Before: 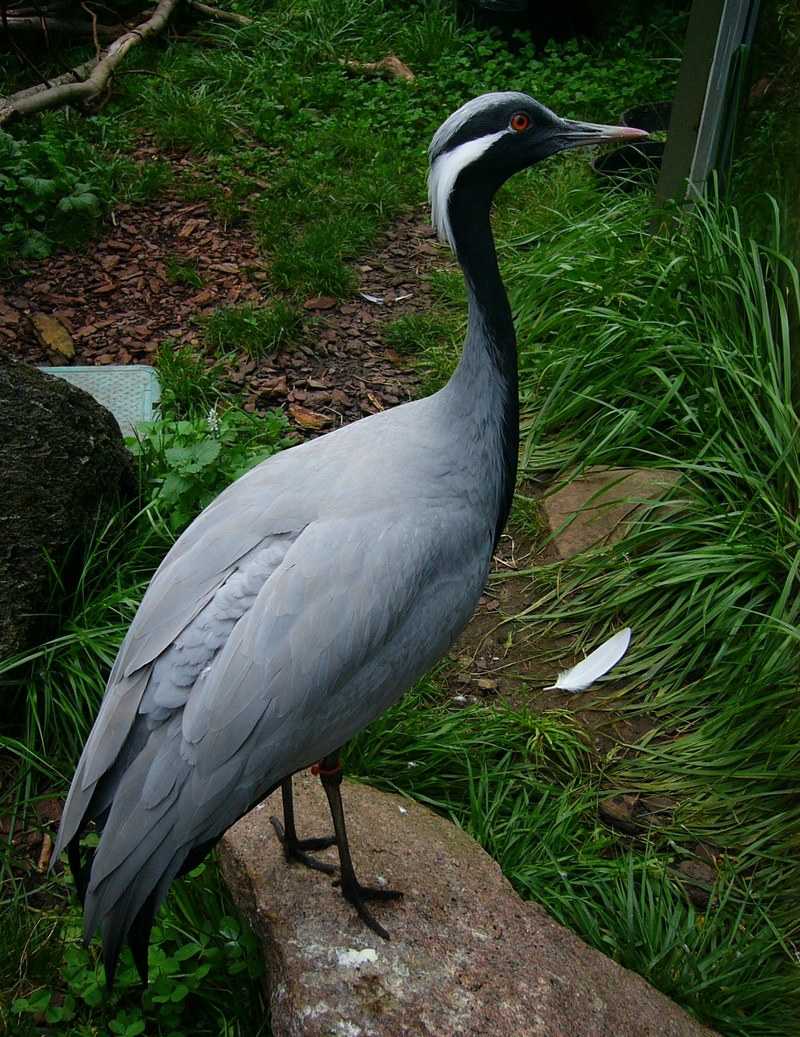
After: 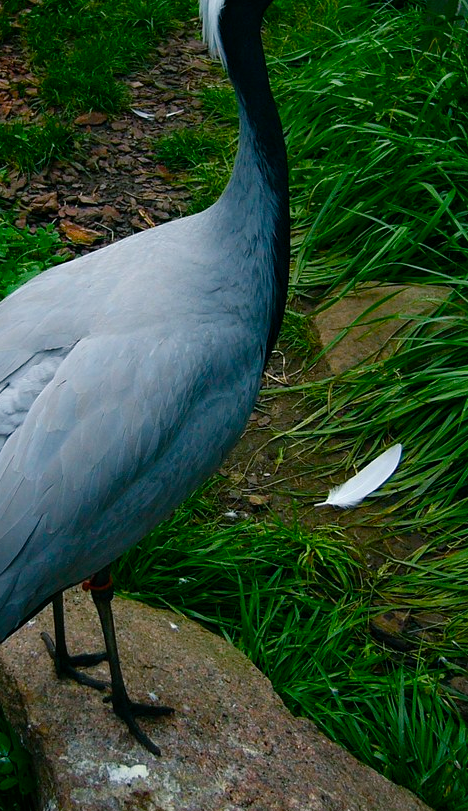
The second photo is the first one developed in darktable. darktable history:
color balance rgb: power › luminance -8.004%, power › chroma 1.101%, power › hue 217.19°, perceptual saturation grading › global saturation 19.775%, perceptual saturation grading › highlights -25.159%, perceptual saturation grading › shadows 49.347%, global vibrance 20%
crop and rotate: left 28.694%, top 17.797%, right 12.758%, bottom 3.952%
